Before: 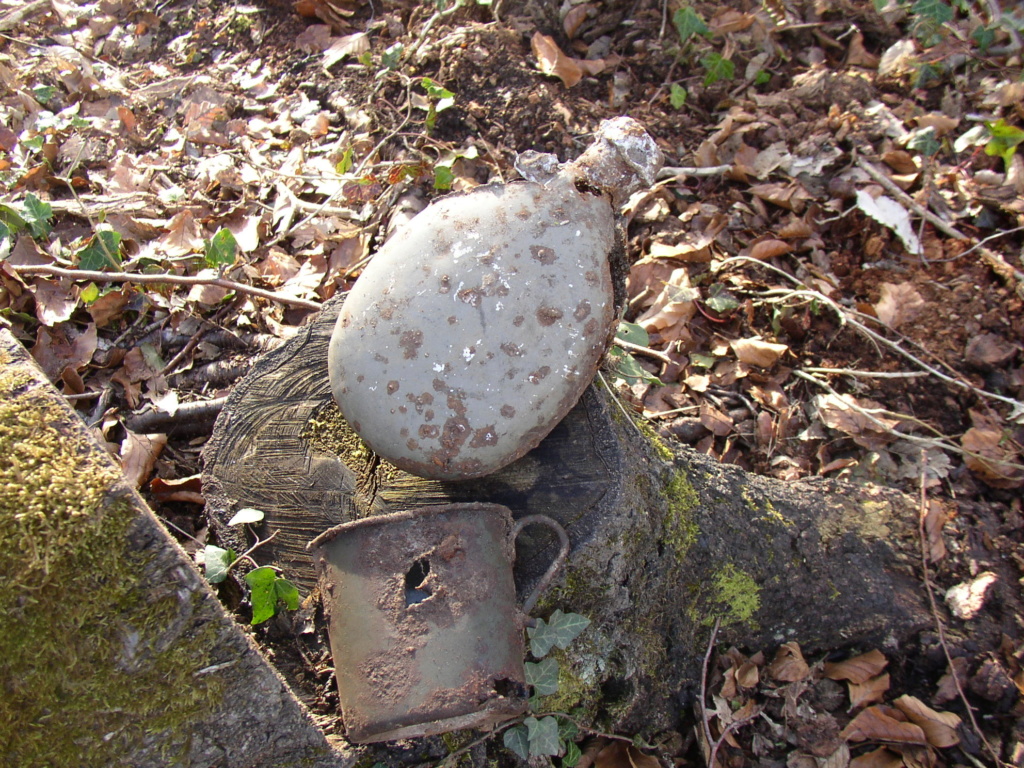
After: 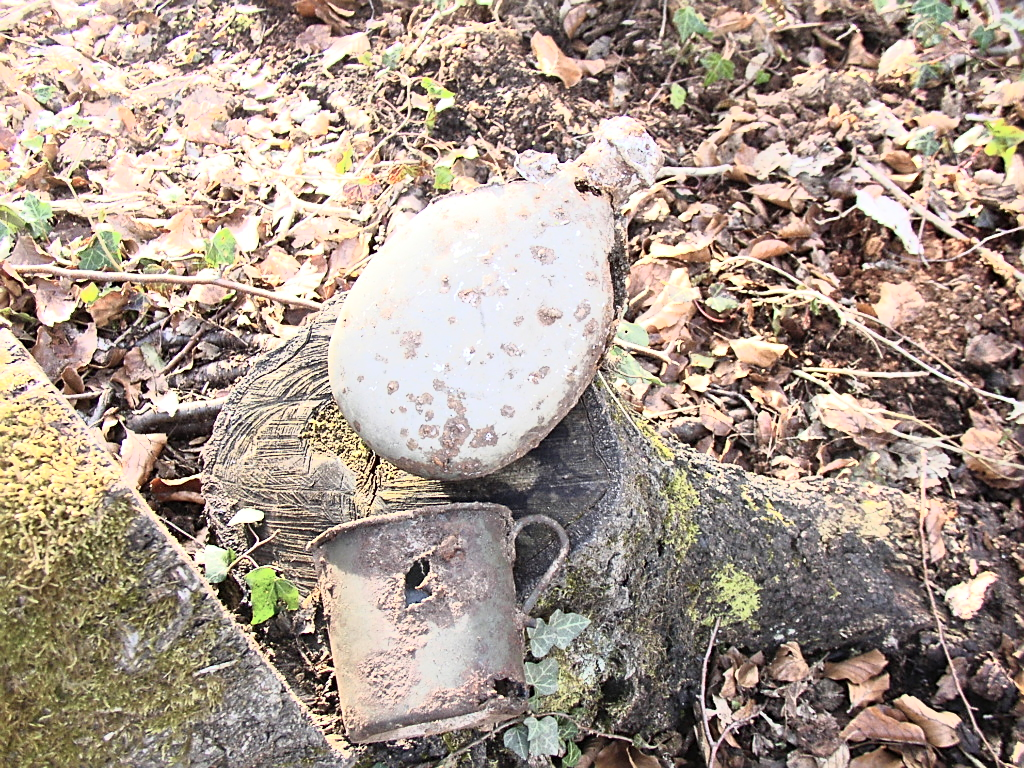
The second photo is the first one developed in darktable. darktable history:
sharpen: on, module defaults
tone curve: curves: ch0 [(0, 0) (0.003, 0.005) (0.011, 0.018) (0.025, 0.041) (0.044, 0.072) (0.069, 0.113) (0.1, 0.163) (0.136, 0.221) (0.177, 0.289) (0.224, 0.366) (0.277, 0.452) (0.335, 0.546) (0.399, 0.65) (0.468, 0.763) (0.543, 0.885) (0.623, 0.93) (0.709, 0.946) (0.801, 0.963) (0.898, 0.981) (1, 1)], color space Lab, independent channels
